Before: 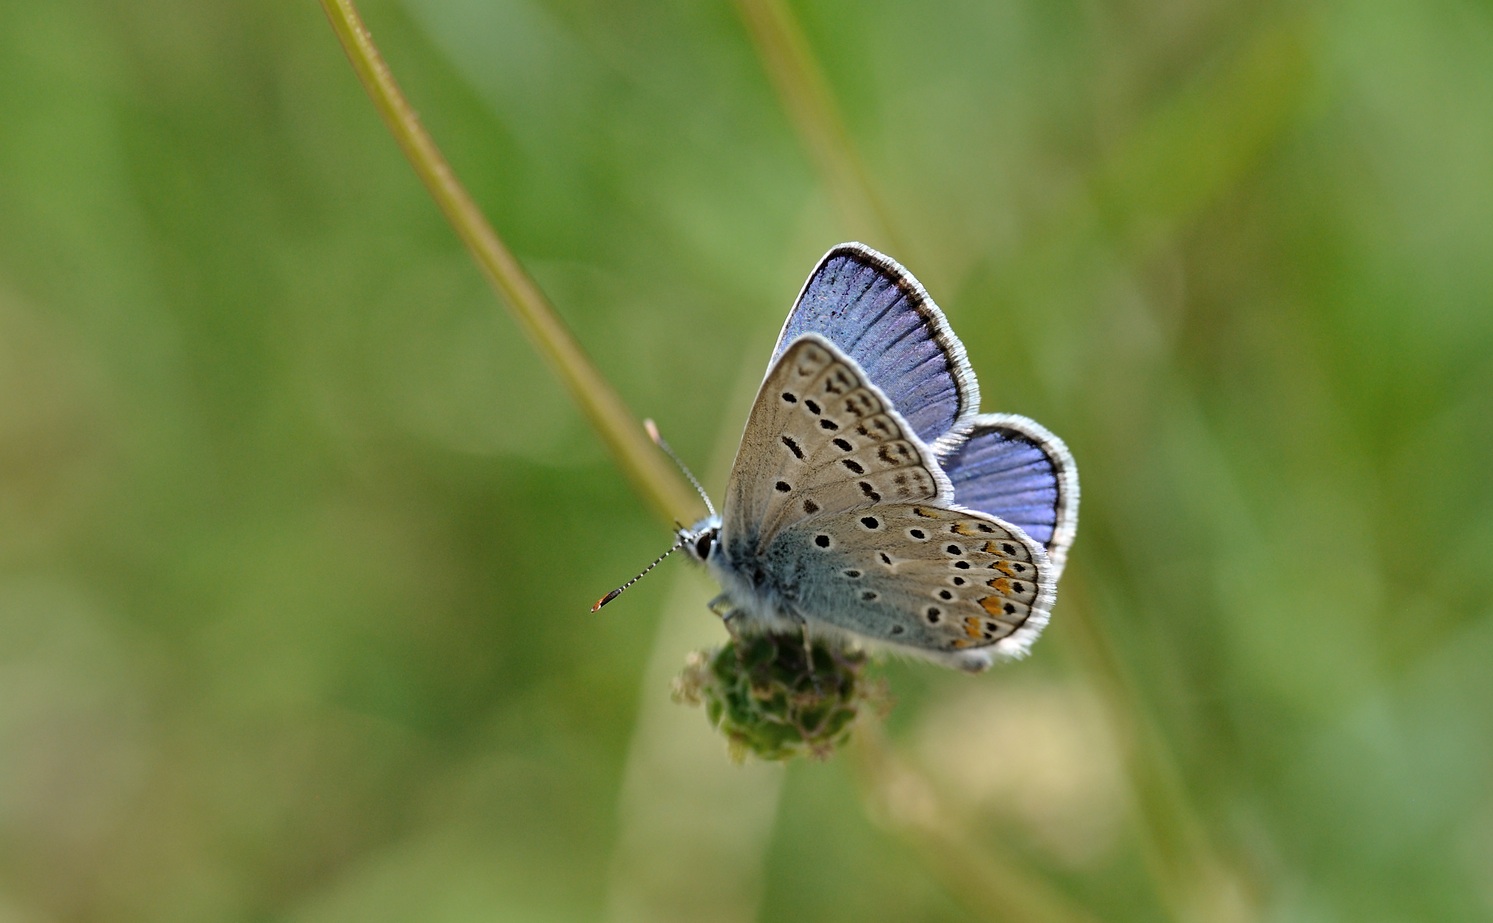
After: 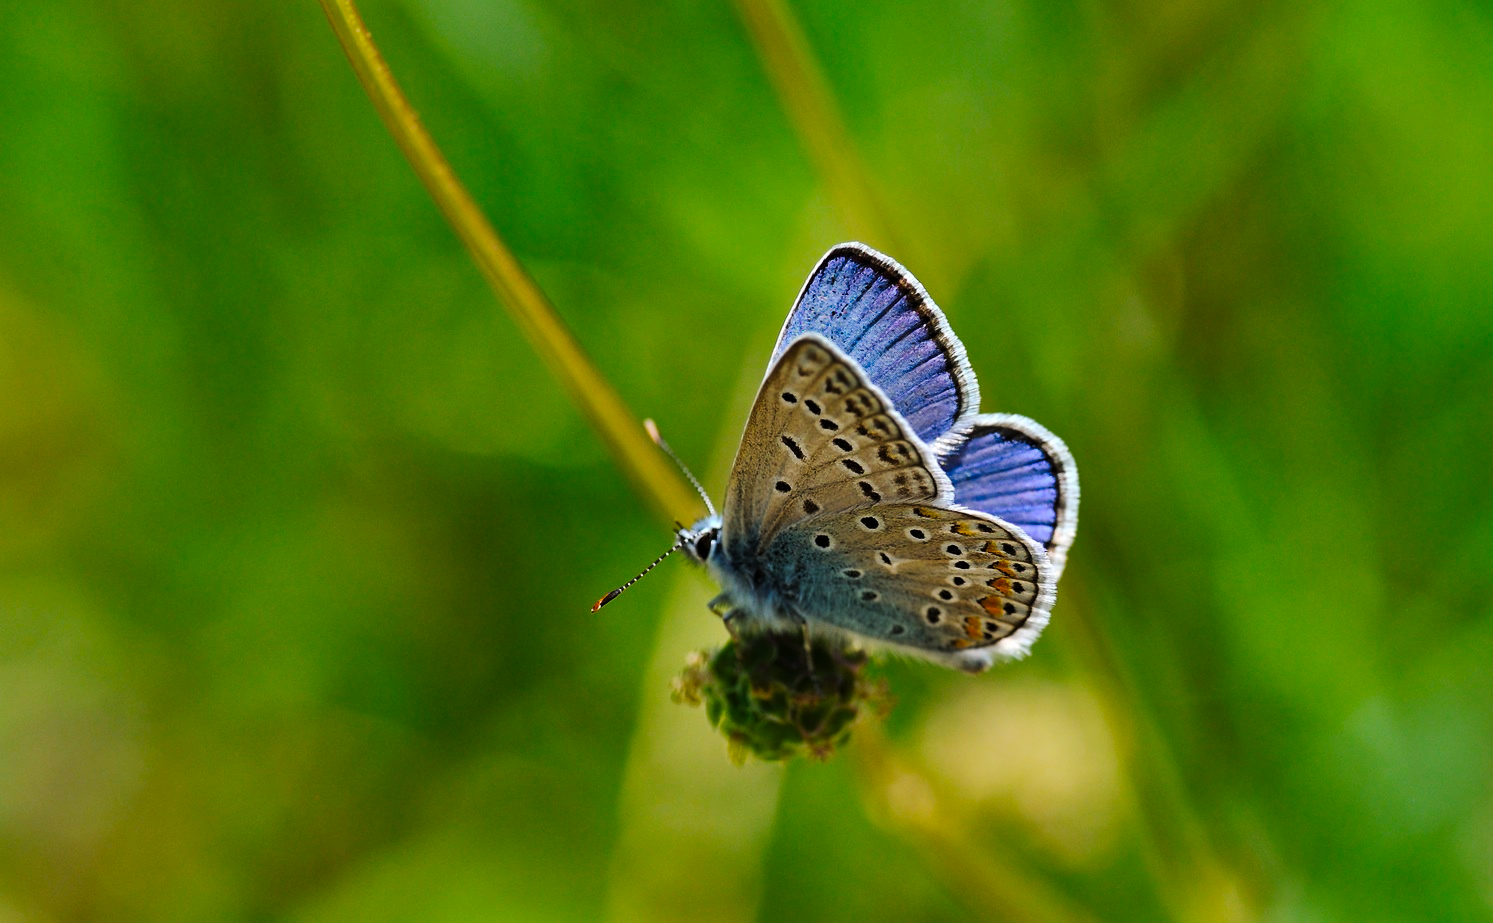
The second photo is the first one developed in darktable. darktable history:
tone curve: curves: ch0 [(0, 0) (0.003, 0.003) (0.011, 0.009) (0.025, 0.018) (0.044, 0.028) (0.069, 0.038) (0.1, 0.049) (0.136, 0.062) (0.177, 0.089) (0.224, 0.123) (0.277, 0.165) (0.335, 0.223) (0.399, 0.293) (0.468, 0.385) (0.543, 0.497) (0.623, 0.613) (0.709, 0.716) (0.801, 0.802) (0.898, 0.887) (1, 1)], preserve colors none
color balance rgb: shadows lift › hue 84.82°, perceptual saturation grading › global saturation 31.267%, global vibrance 14.81%
